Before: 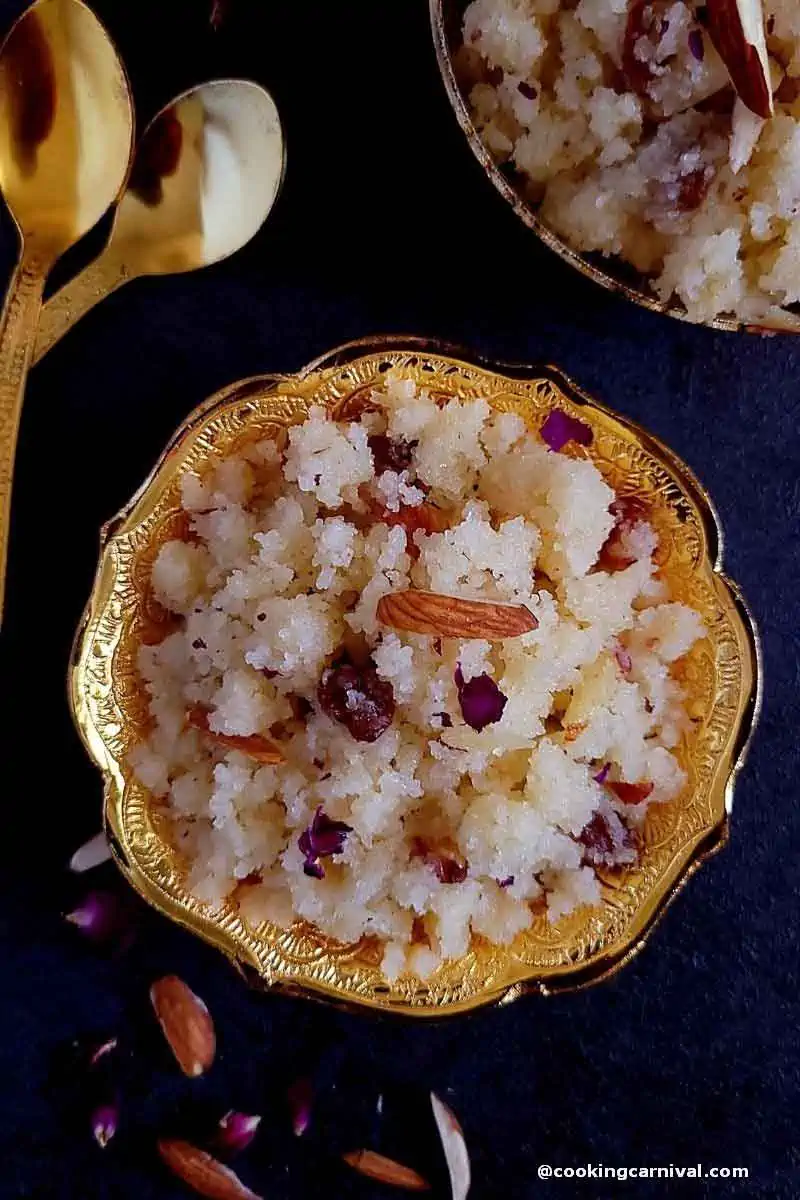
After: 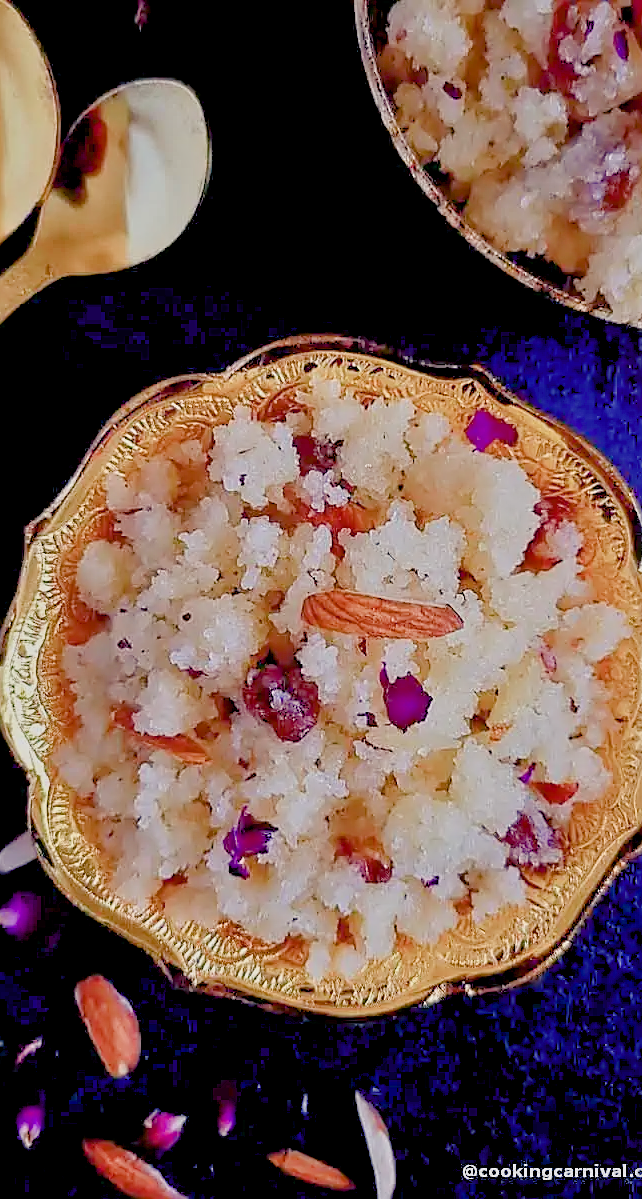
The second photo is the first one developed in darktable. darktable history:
sharpen: on, module defaults
filmic rgb: black relative exposure -5.69 EV, white relative exposure 3.4 EV, hardness 3.66, iterations of high-quality reconstruction 0
crop and rotate: left 9.483%, right 10.214%
tone equalizer: -8 EV 1.97 EV, -7 EV 1.97 EV, -6 EV 1.98 EV, -5 EV 2 EV, -4 EV 2 EV, -3 EV 1.5 EV, -2 EV 0.992 EV, -1 EV 0.499 EV
exposure: black level correction 0, exposure 0.699 EV, compensate highlight preservation false
color balance rgb: shadows lift › luminance -40.907%, shadows lift › chroma 14.266%, shadows lift › hue 258.22°, global offset › luminance -0.993%, perceptual saturation grading › global saturation 0.511%, perceptual saturation grading › highlights -31.591%, perceptual saturation grading › mid-tones 5.507%, perceptual saturation grading › shadows 17.739%, contrast -29.566%
